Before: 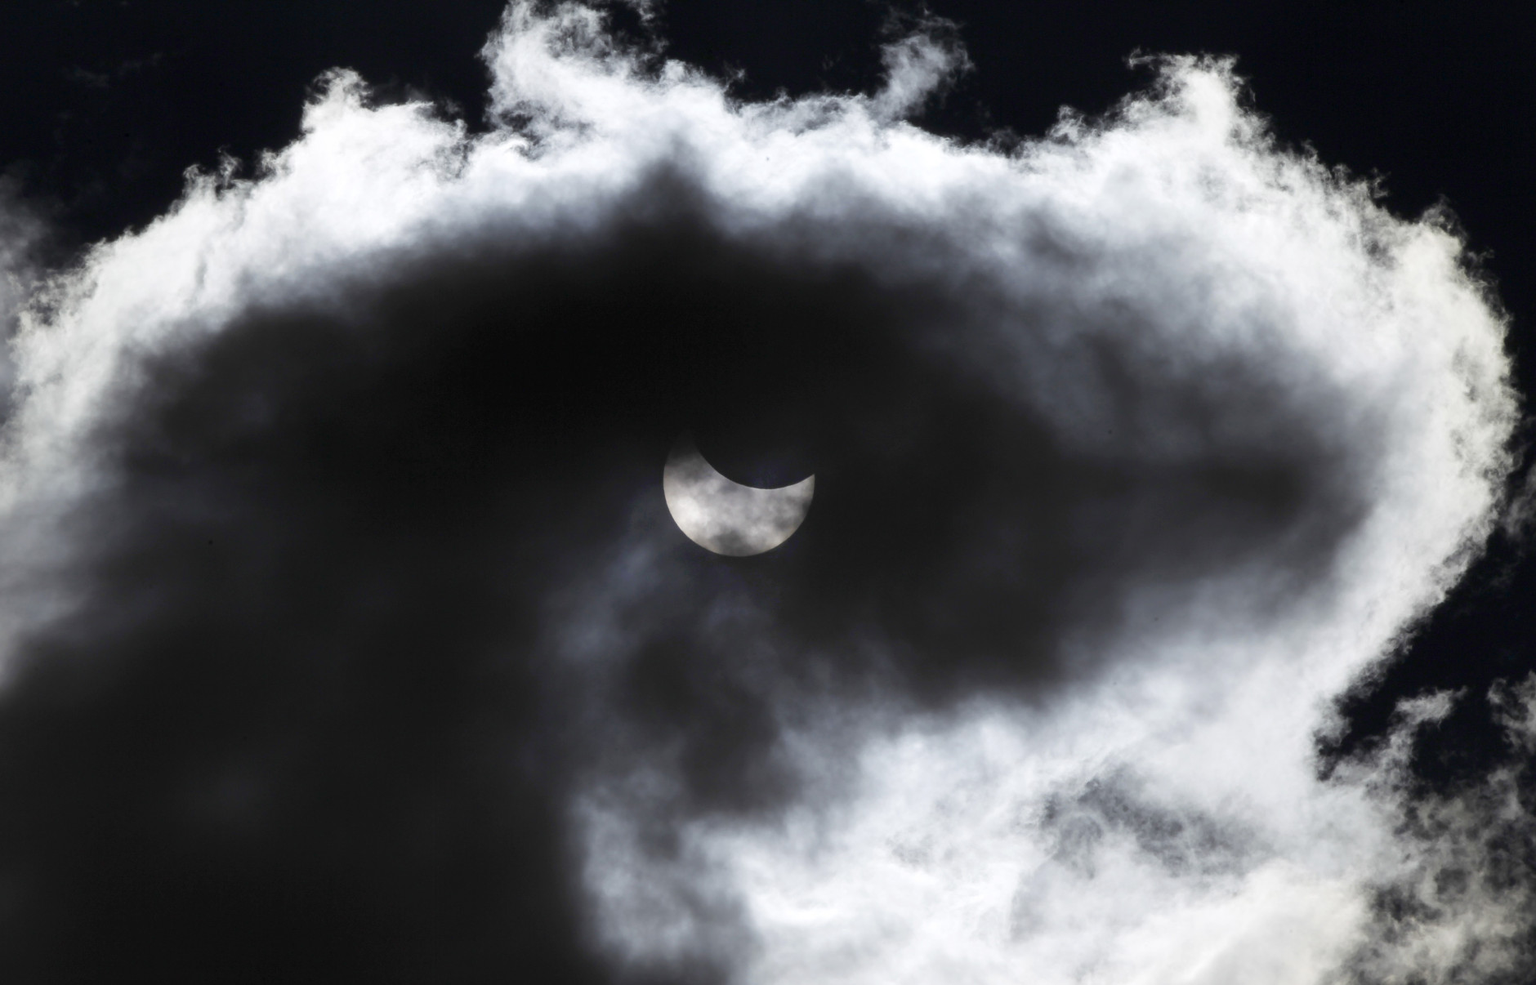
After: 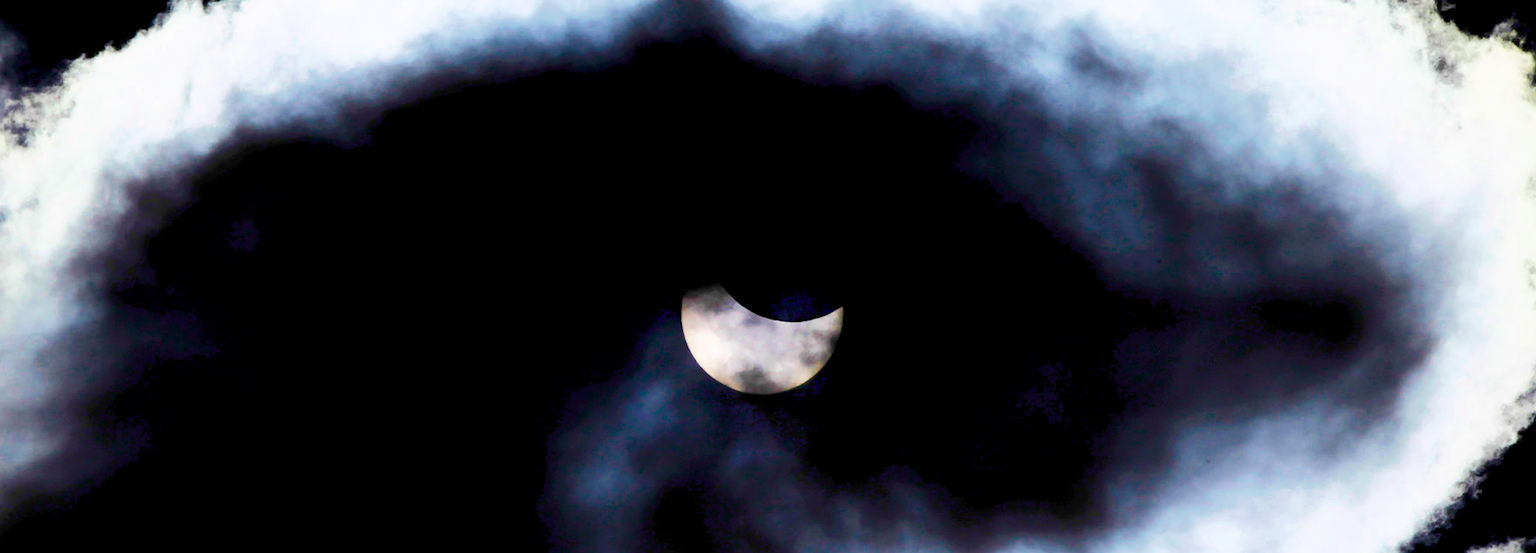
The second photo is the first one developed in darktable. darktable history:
color balance rgb: linear chroma grading › global chroma 14.412%, perceptual saturation grading › global saturation 39.138%
contrast brightness saturation: brightness -0.53
crop: left 1.751%, top 19.083%, right 4.687%, bottom 28.376%
exposure: black level correction 0, exposure 1.2 EV, compensate highlight preservation false
tone curve: curves: ch0 [(0, 0) (0.003, 0.024) (0.011, 0.029) (0.025, 0.044) (0.044, 0.072) (0.069, 0.104) (0.1, 0.131) (0.136, 0.159) (0.177, 0.191) (0.224, 0.245) (0.277, 0.298) (0.335, 0.354) (0.399, 0.428) (0.468, 0.503) (0.543, 0.596) (0.623, 0.684) (0.709, 0.781) (0.801, 0.843) (0.898, 0.946) (1, 1)], color space Lab, linked channels, preserve colors none
velvia: strength 74.17%
tone equalizer: -8 EV -0.404 EV, -7 EV -0.386 EV, -6 EV -0.295 EV, -5 EV -0.192 EV, -3 EV 0.251 EV, -2 EV 0.363 EV, -1 EV 0.391 EV, +0 EV 0.422 EV
filmic rgb: black relative exposure -2.75 EV, white relative exposure 4.56 EV, hardness 1.75, contrast 1.245
